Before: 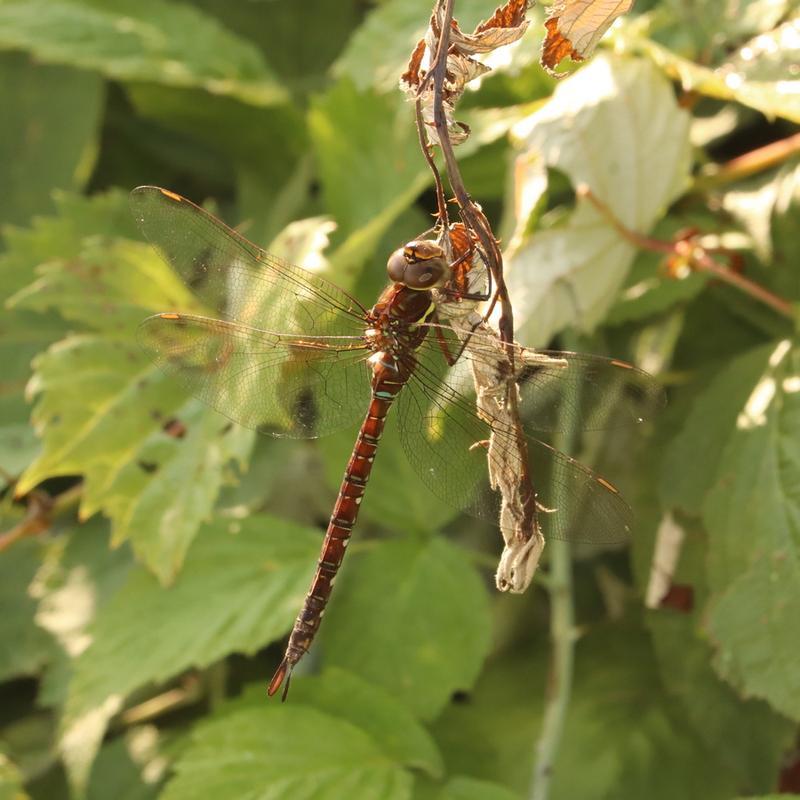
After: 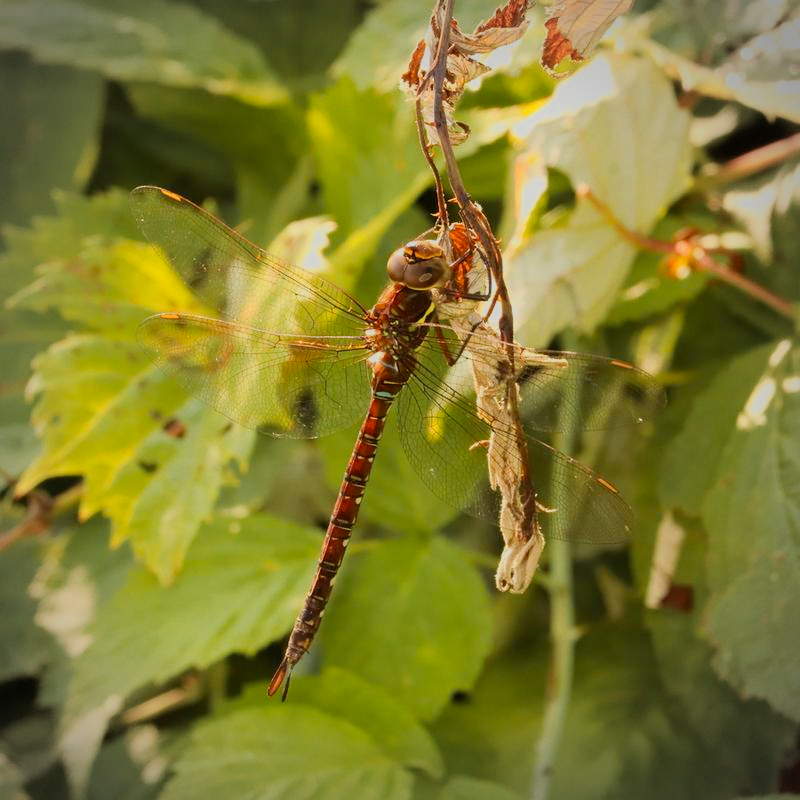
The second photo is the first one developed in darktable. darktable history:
vignetting: unbound false
filmic rgb: black relative exposure -7.65 EV, white relative exposure 4.56 EV, hardness 3.61
color zones: curves: ch0 [(0, 0.511) (0.143, 0.531) (0.286, 0.56) (0.429, 0.5) (0.571, 0.5) (0.714, 0.5) (0.857, 0.5) (1, 0.5)]; ch1 [(0, 0.525) (0.143, 0.705) (0.286, 0.715) (0.429, 0.35) (0.571, 0.35) (0.714, 0.35) (0.857, 0.4) (1, 0.4)]; ch2 [(0, 0.572) (0.143, 0.512) (0.286, 0.473) (0.429, 0.45) (0.571, 0.5) (0.714, 0.5) (0.857, 0.518) (1, 0.518)]
